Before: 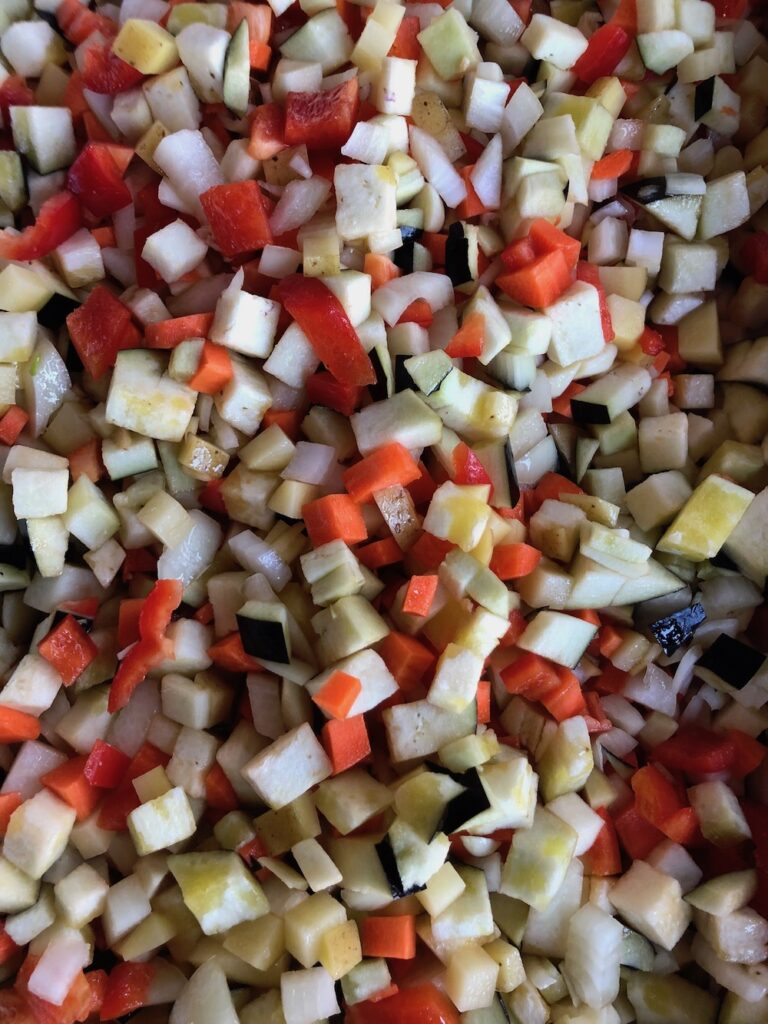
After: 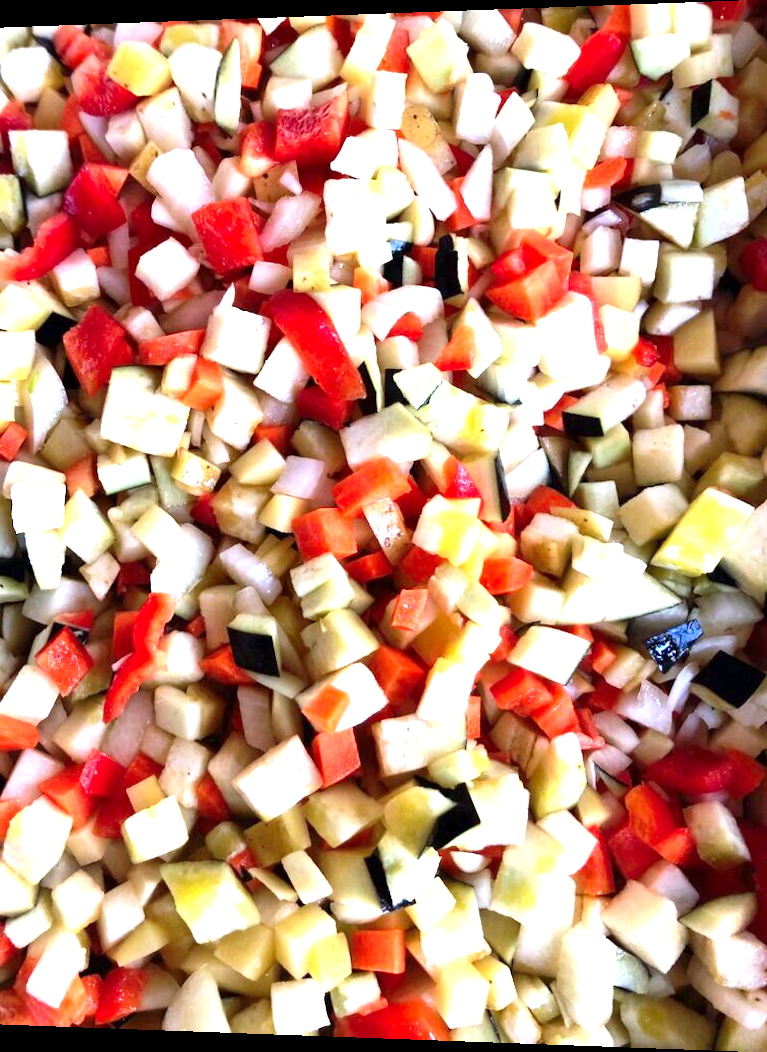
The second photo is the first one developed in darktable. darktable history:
rotate and perspective: lens shift (horizontal) -0.055, automatic cropping off
contrast brightness saturation: contrast 0.08, saturation 0.2
exposure: black level correction 0.001, exposure 1.719 EV, compensate exposure bias true, compensate highlight preservation false
